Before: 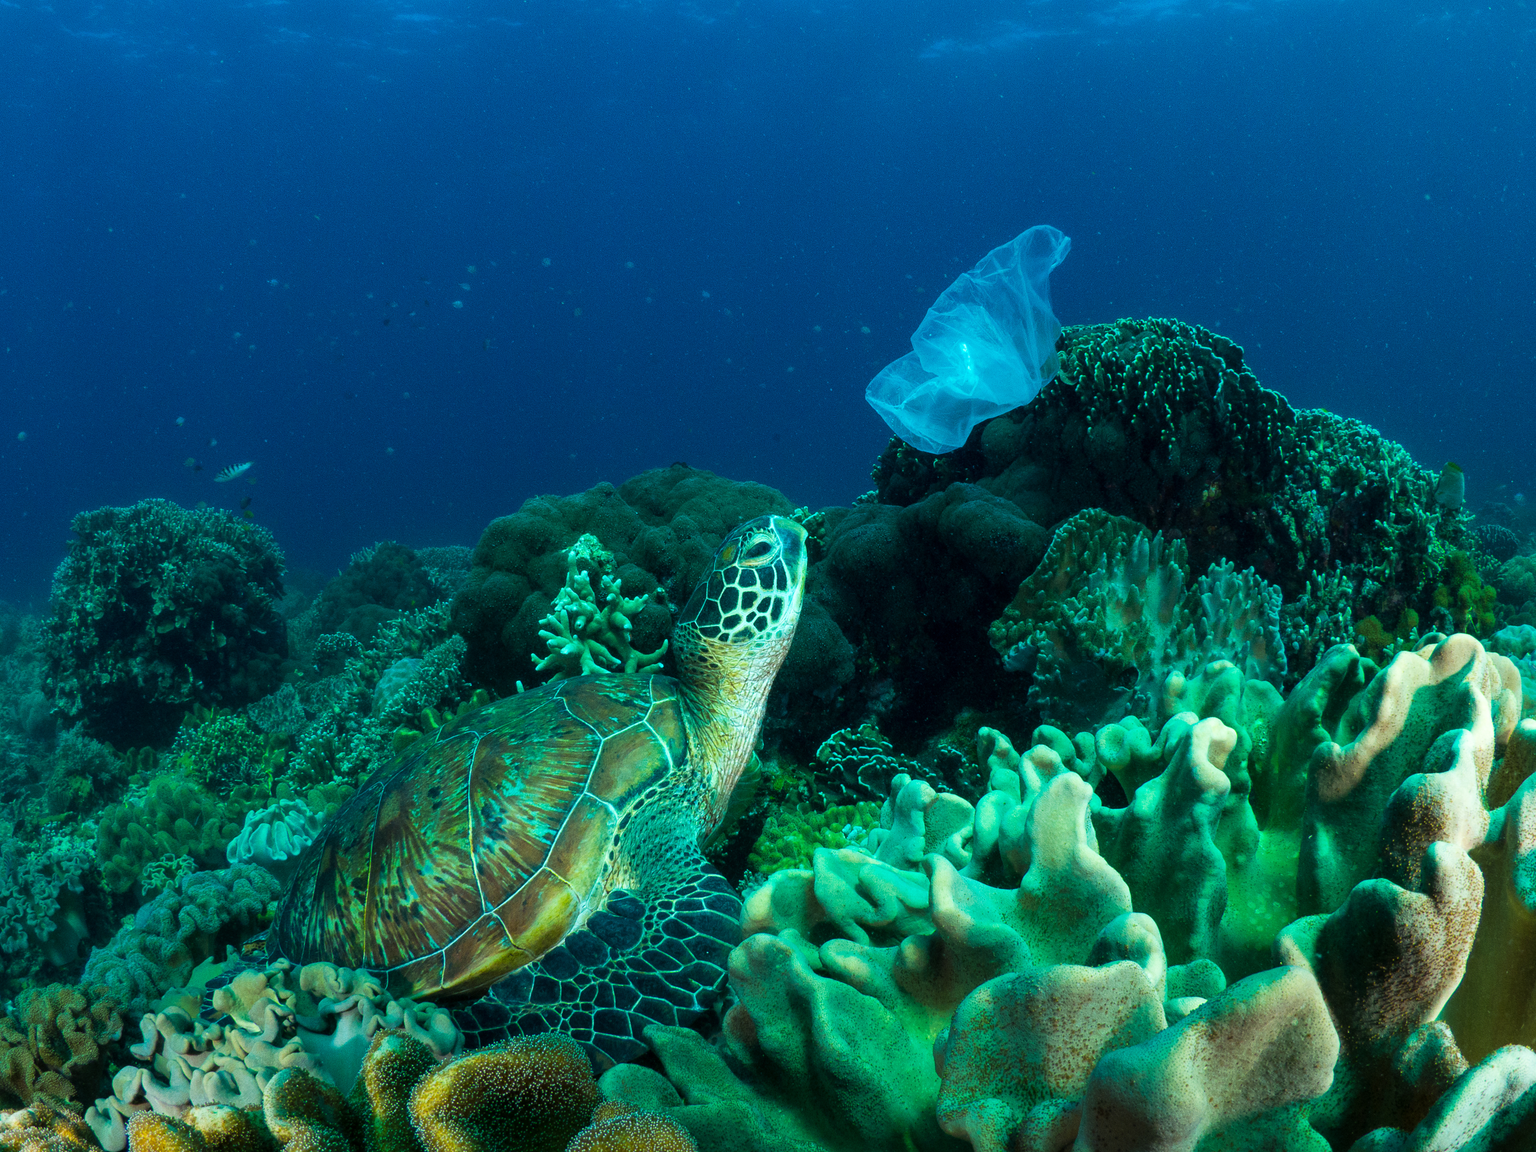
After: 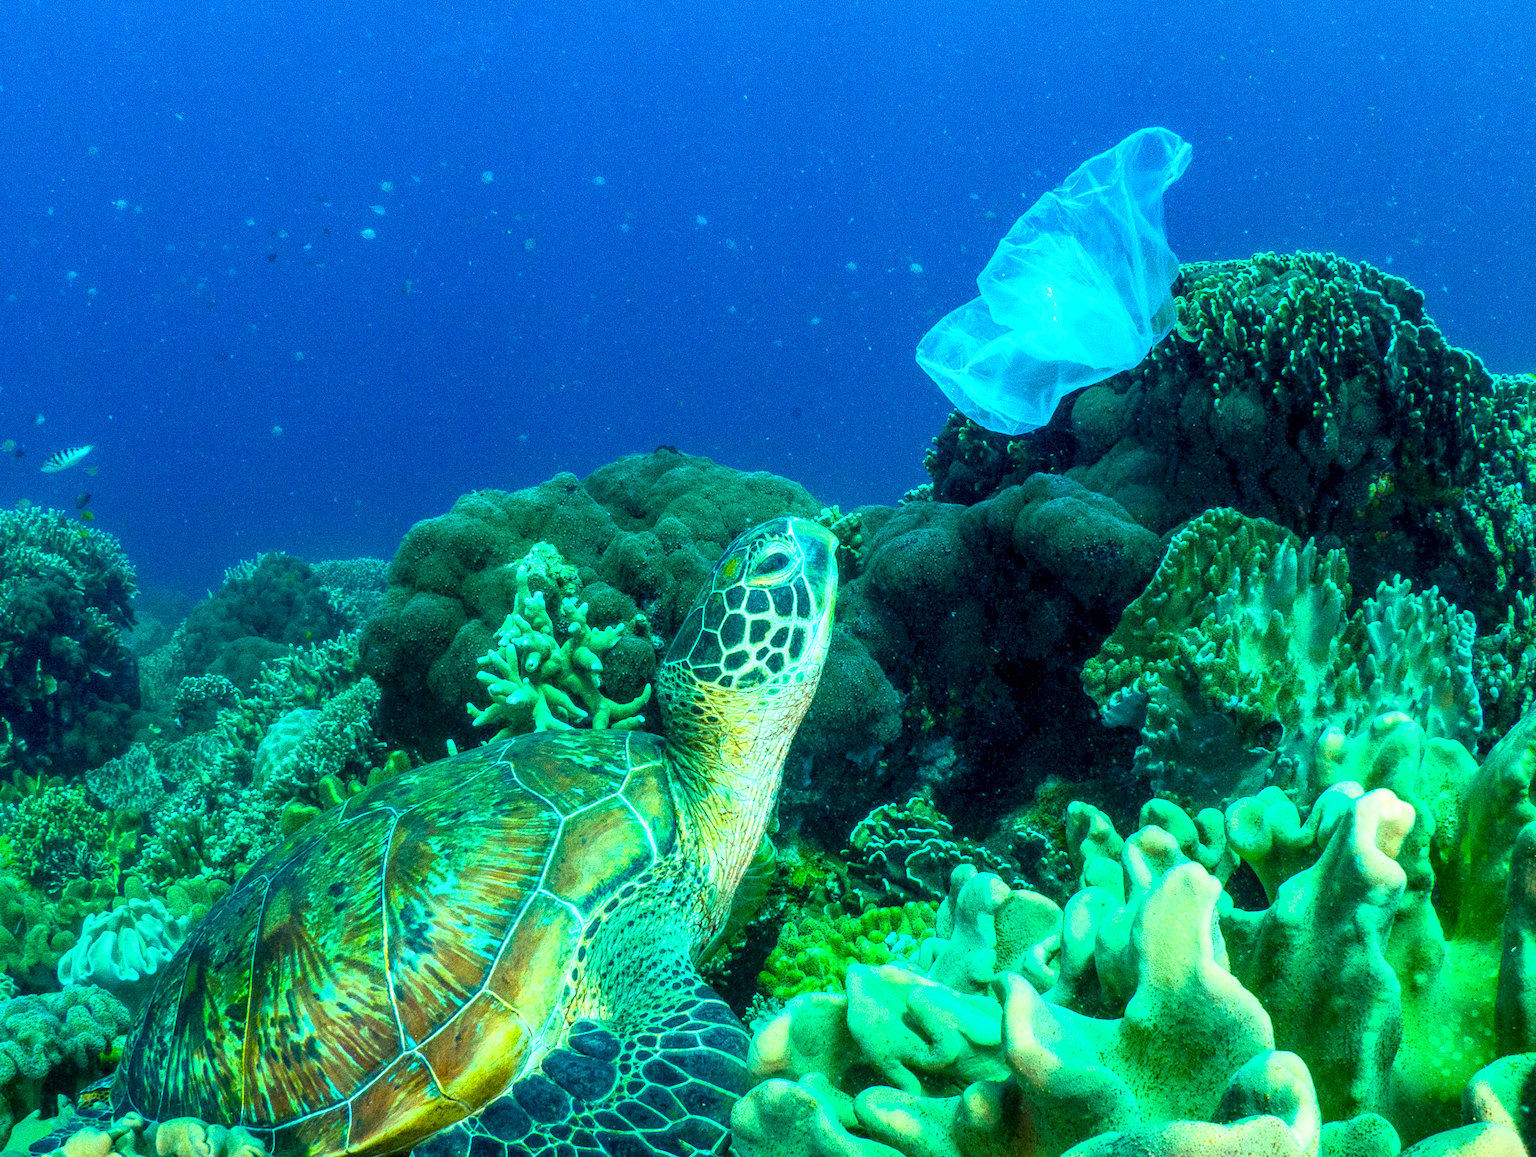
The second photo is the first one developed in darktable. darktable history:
local contrast: detail 150%
color correction: highlights a* -4.55, highlights b* 5.03, saturation 0.941
crop and rotate: left 11.97%, top 11.337%, right 13.576%, bottom 13.882%
color balance rgb: shadows lift › chroma 1.01%, shadows lift › hue 30.88°, highlights gain › luminance 6.026%, highlights gain › chroma 2.546%, highlights gain › hue 89.89°, perceptual saturation grading › global saturation 20%, perceptual saturation grading › highlights -25.485%, perceptual saturation grading › shadows 24.51%
contrast brightness saturation: contrast 0.204, brightness 0.167, saturation 0.218
levels: levels [0, 0.43, 0.984]
